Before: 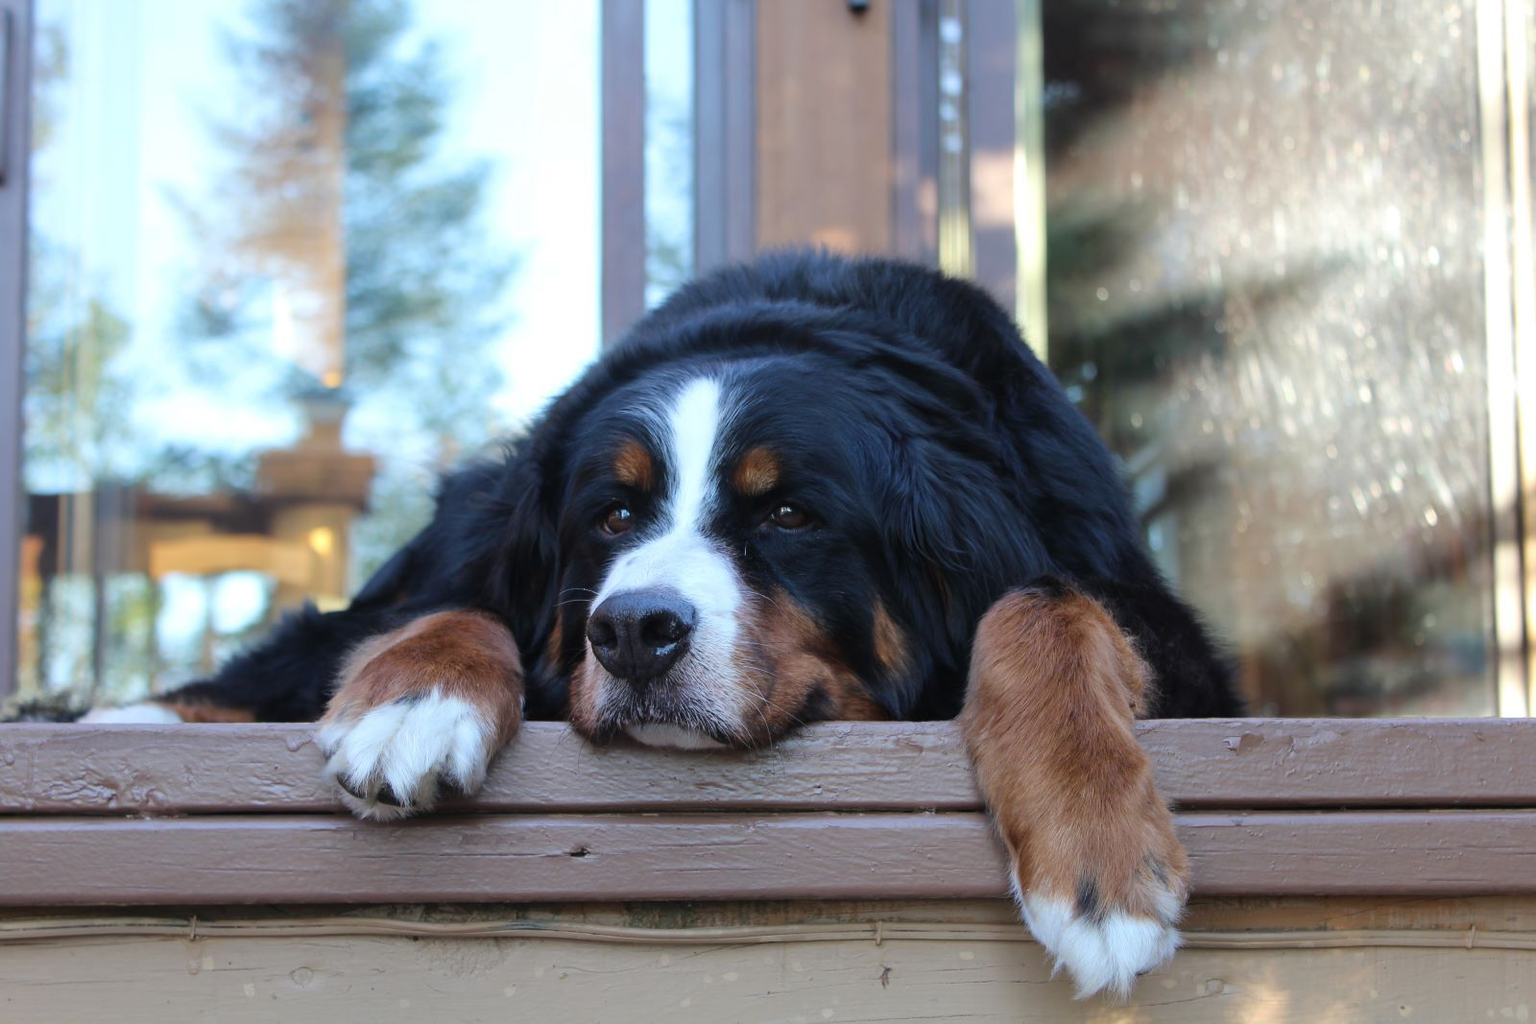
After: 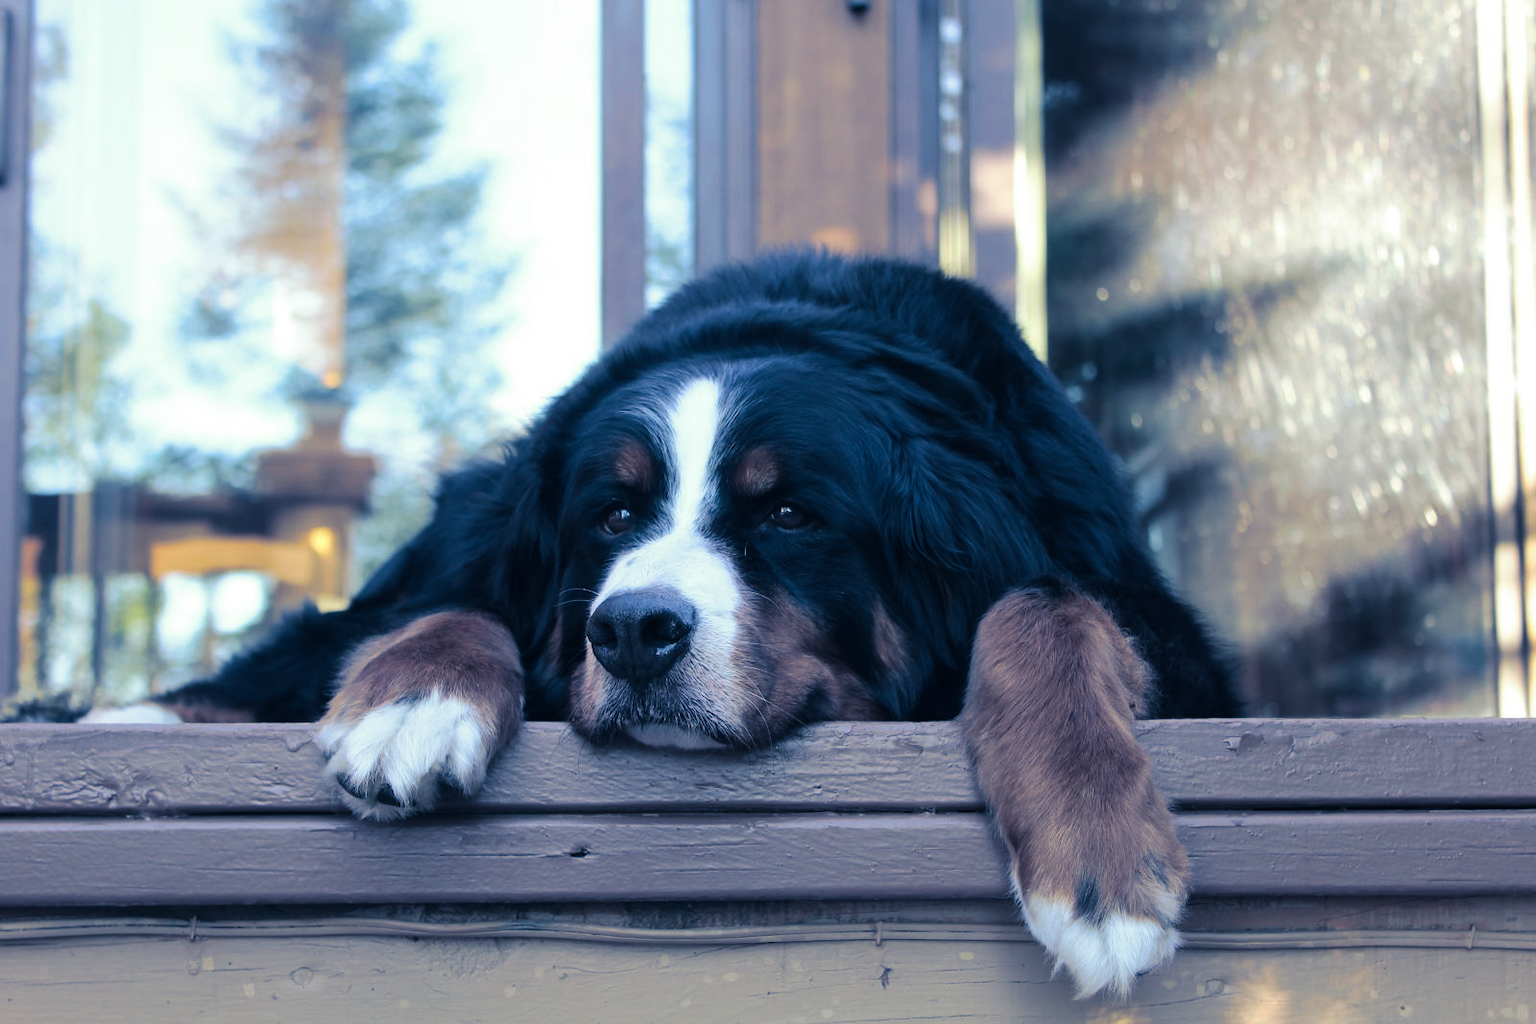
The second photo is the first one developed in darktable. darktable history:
exposure: compensate highlight preservation false
split-toning: shadows › hue 226.8°, shadows › saturation 0.84
